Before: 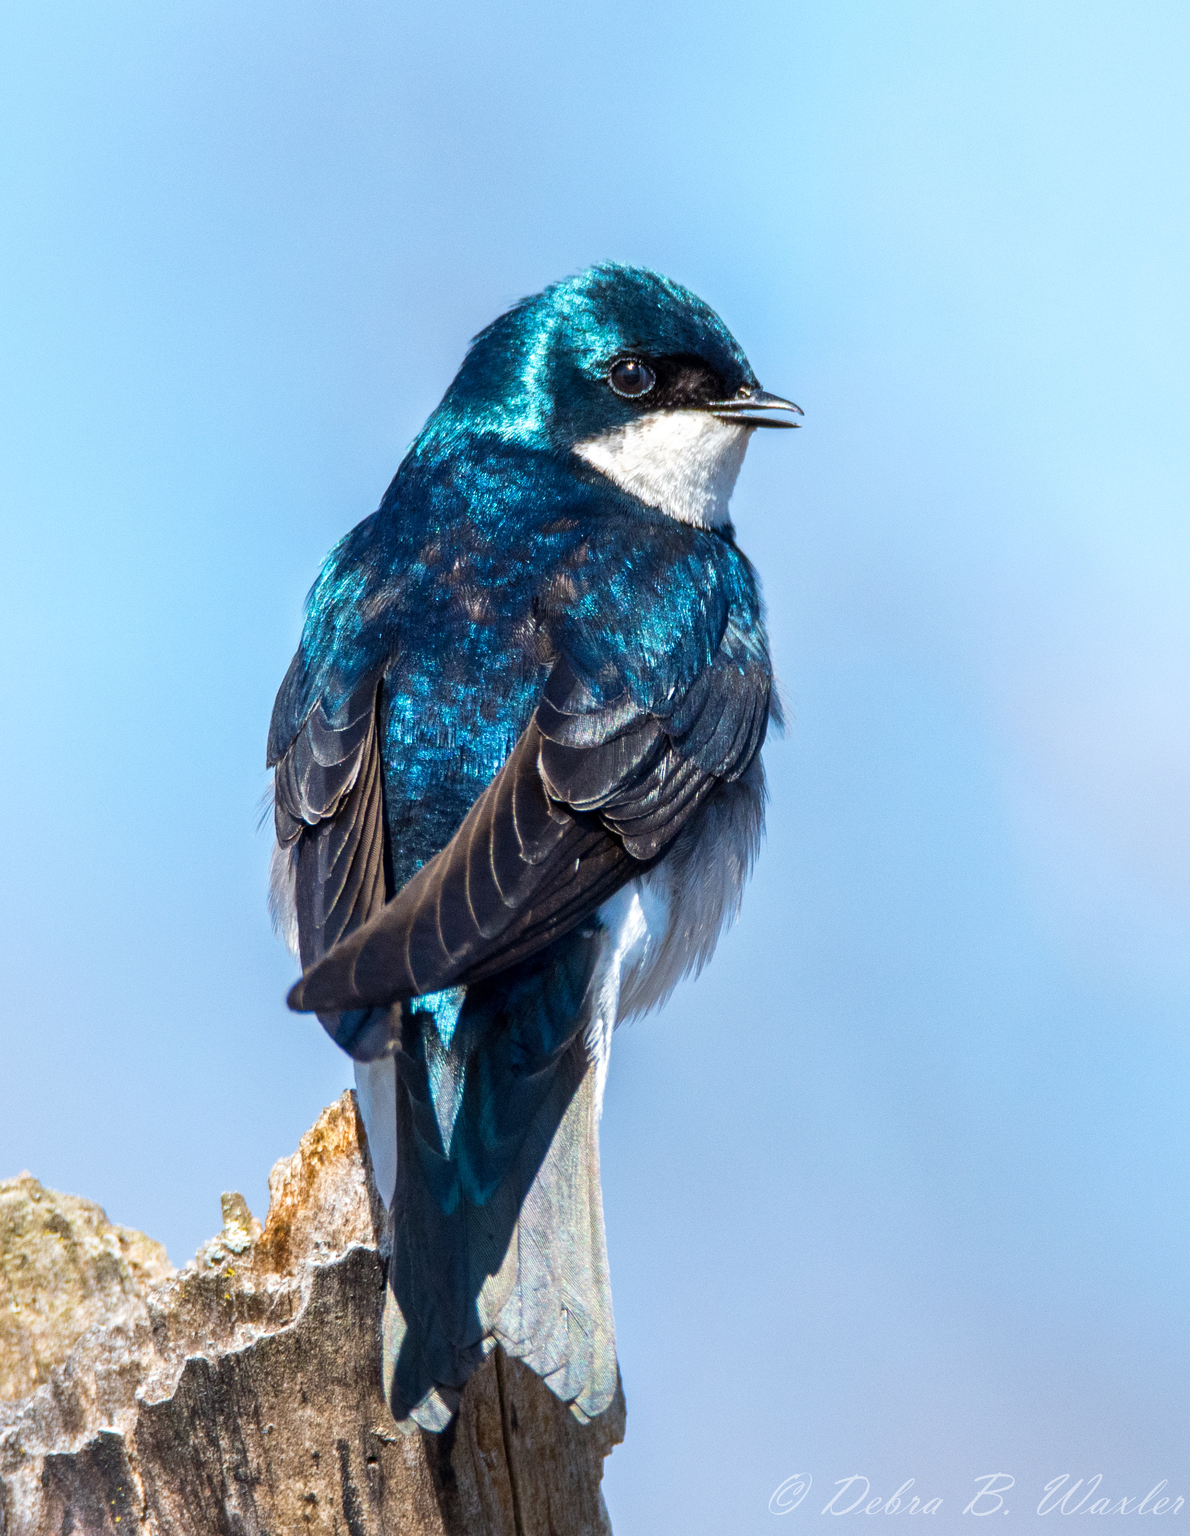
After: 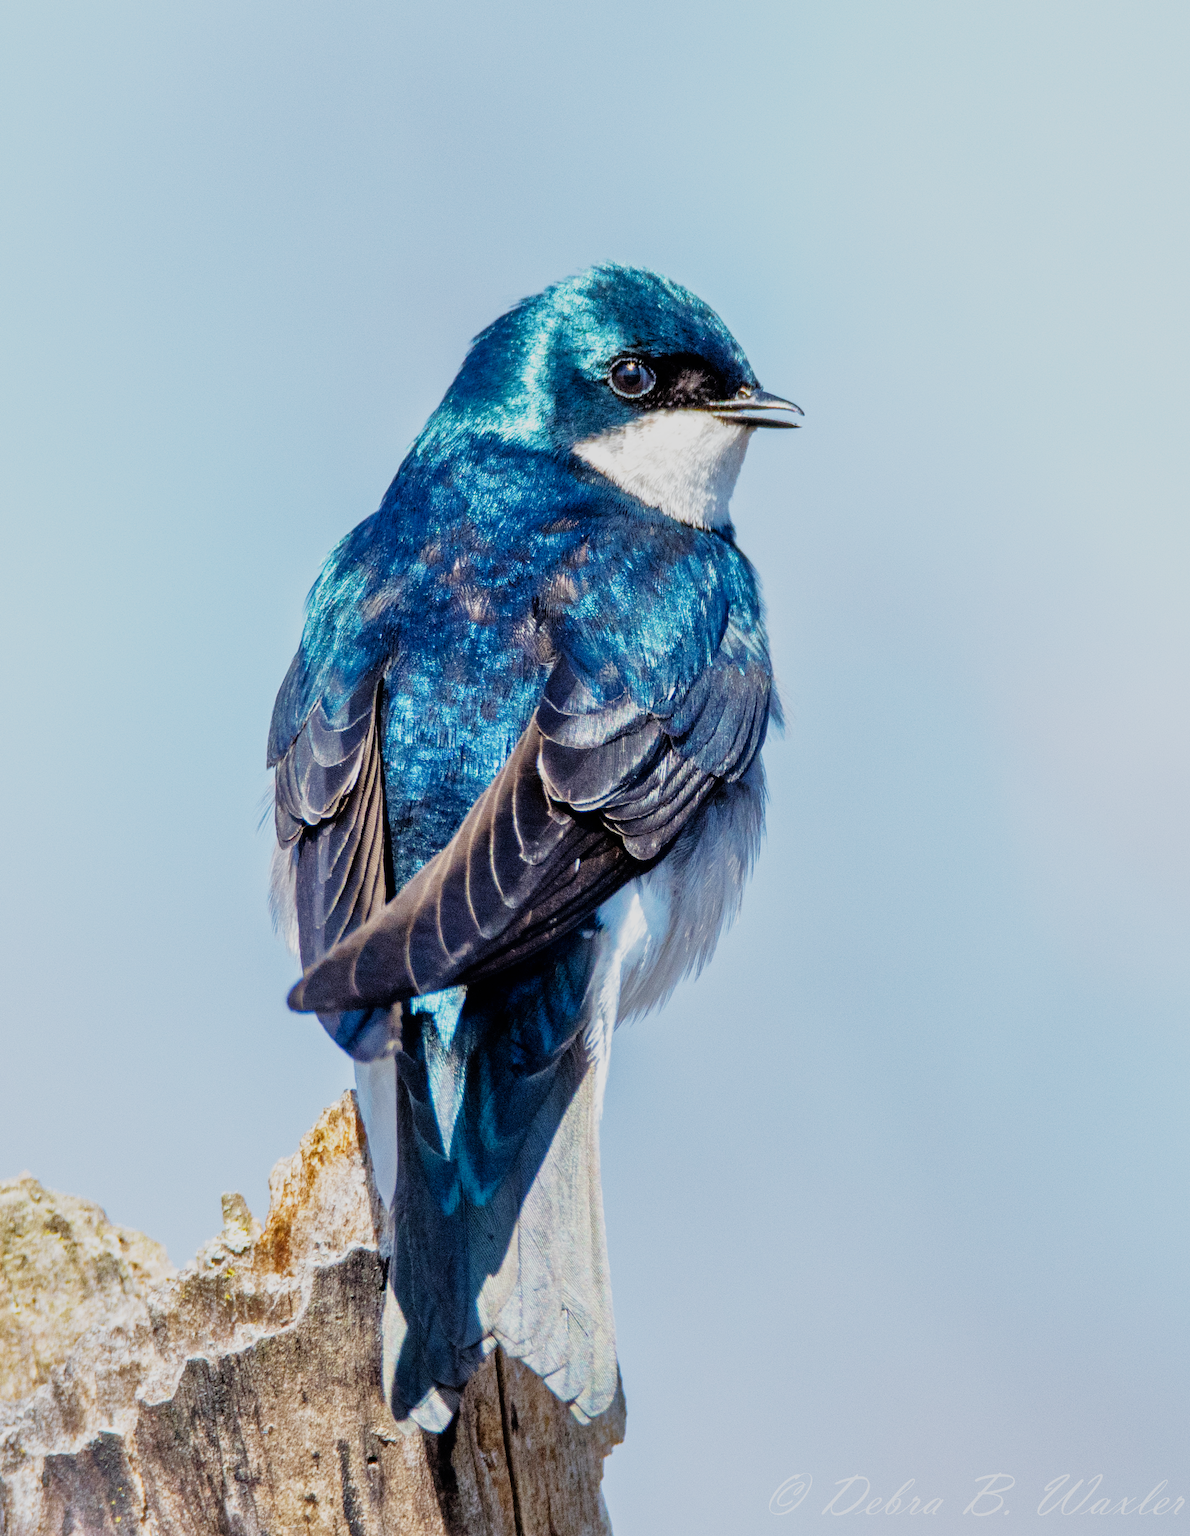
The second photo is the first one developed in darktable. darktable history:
tone equalizer: -7 EV 0.15 EV, -6 EV 0.6 EV, -5 EV 1.15 EV, -4 EV 1.33 EV, -3 EV 1.15 EV, -2 EV 0.6 EV, -1 EV 0.15 EV, mask exposure compensation -0.5 EV
sigmoid: skew -0.2, preserve hue 0%, red attenuation 0.1, red rotation 0.035, green attenuation 0.1, green rotation -0.017, blue attenuation 0.15, blue rotation -0.052, base primaries Rec2020
